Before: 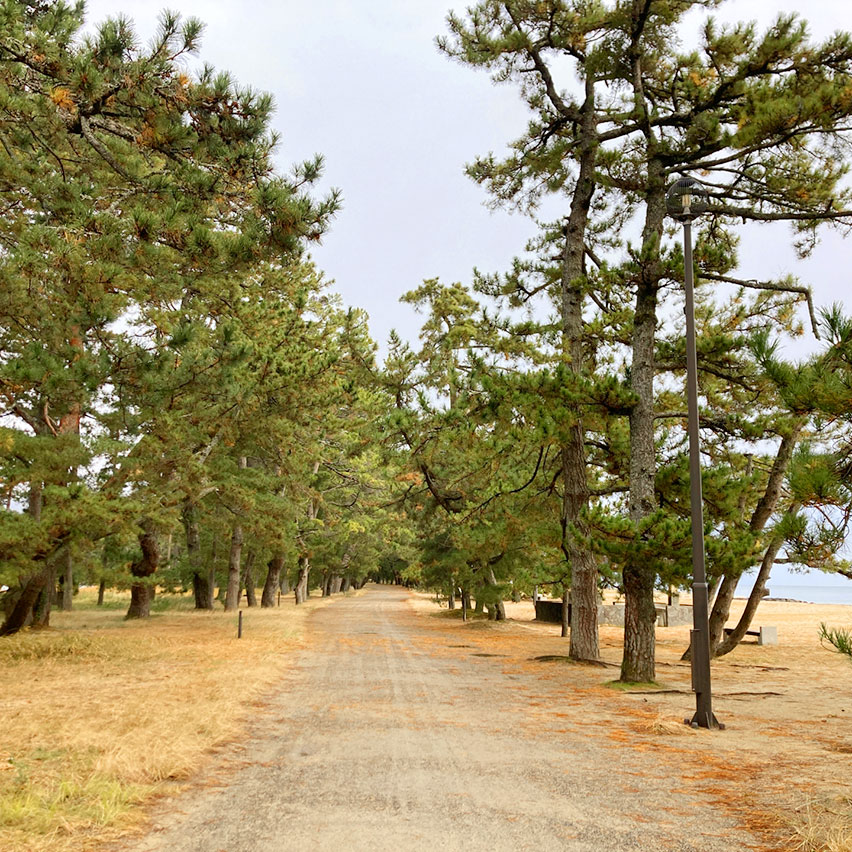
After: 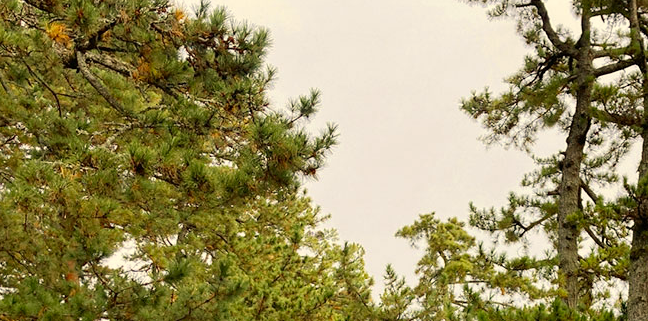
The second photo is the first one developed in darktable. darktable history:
color correction: highlights a* 1.49, highlights b* 18.14
crop: left 0.556%, top 7.647%, right 23.372%, bottom 54.601%
